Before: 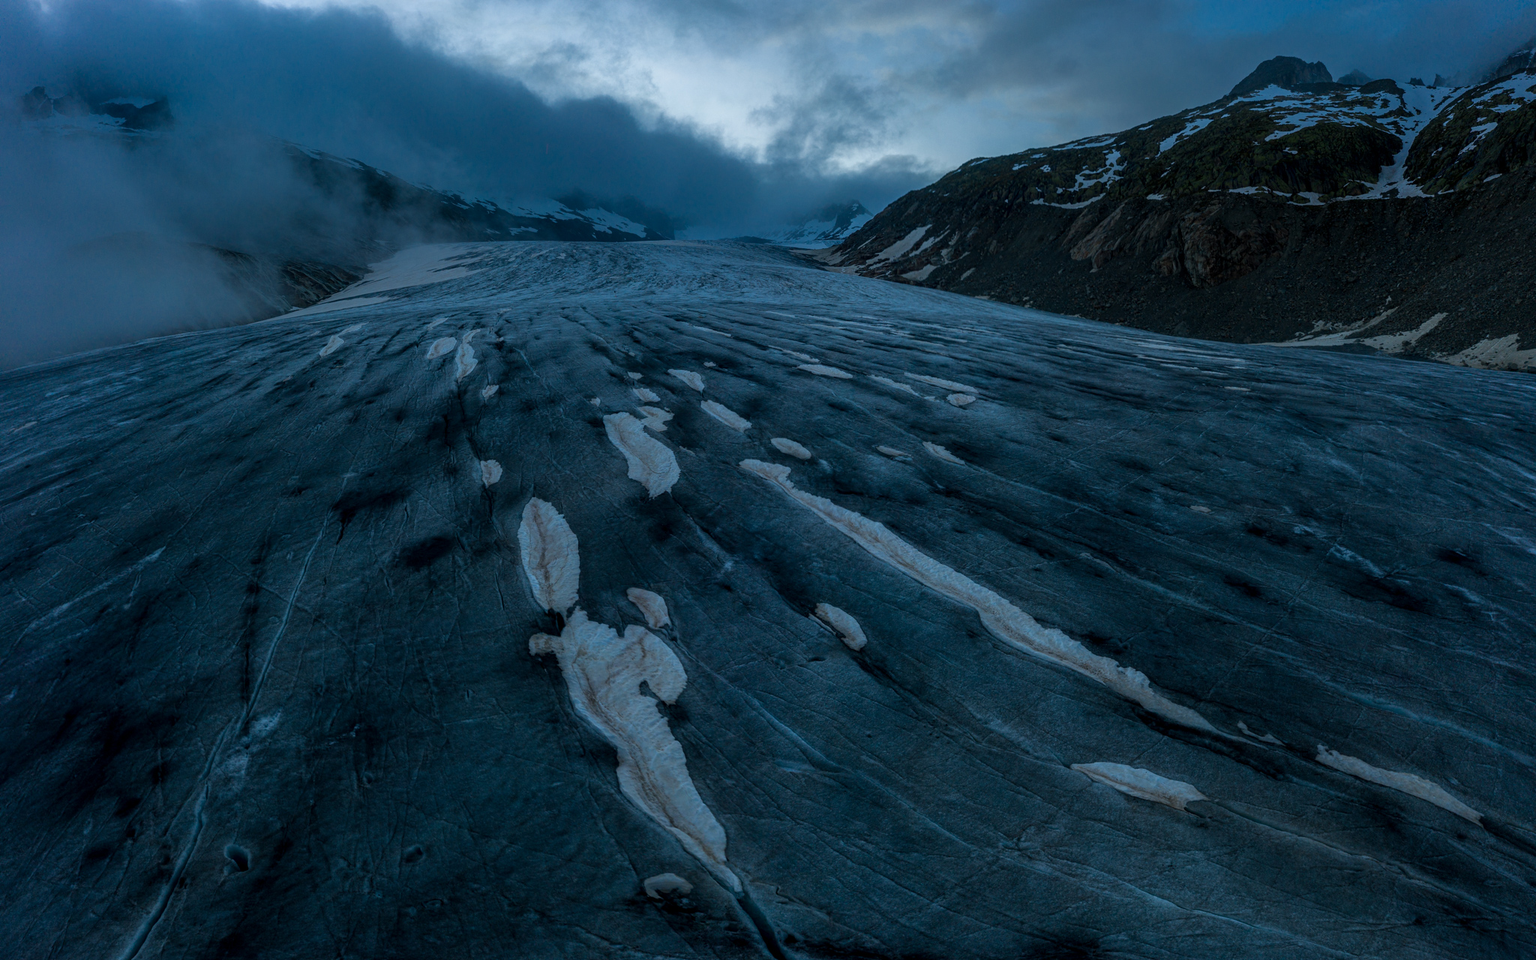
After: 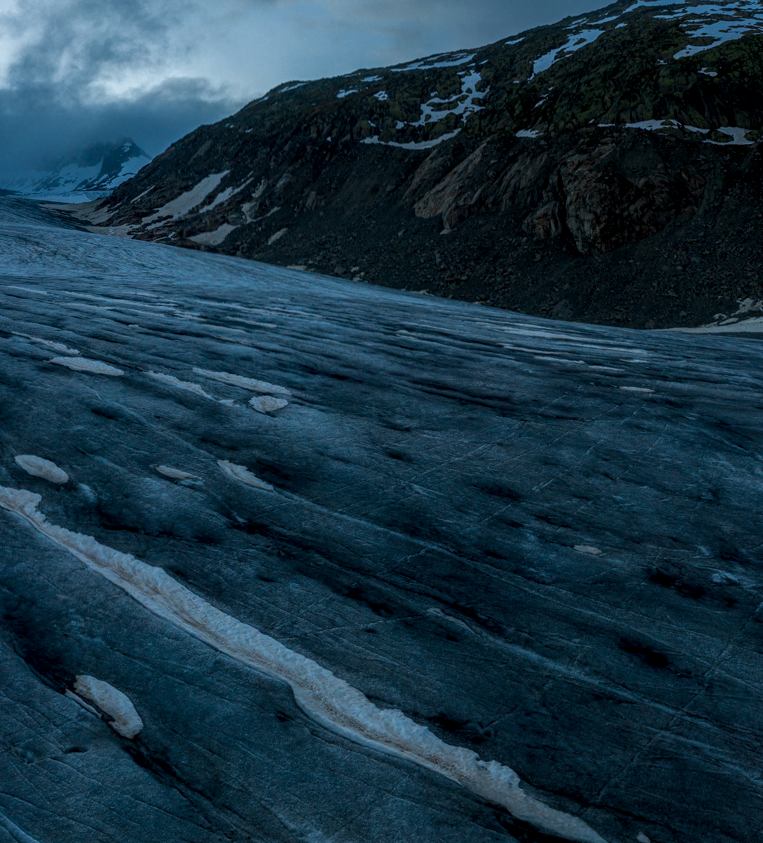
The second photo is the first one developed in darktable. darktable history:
local contrast: highlights 103%, shadows 98%, detail 131%, midtone range 0.2
crop and rotate: left 49.503%, top 10.118%, right 13.195%, bottom 23.993%
